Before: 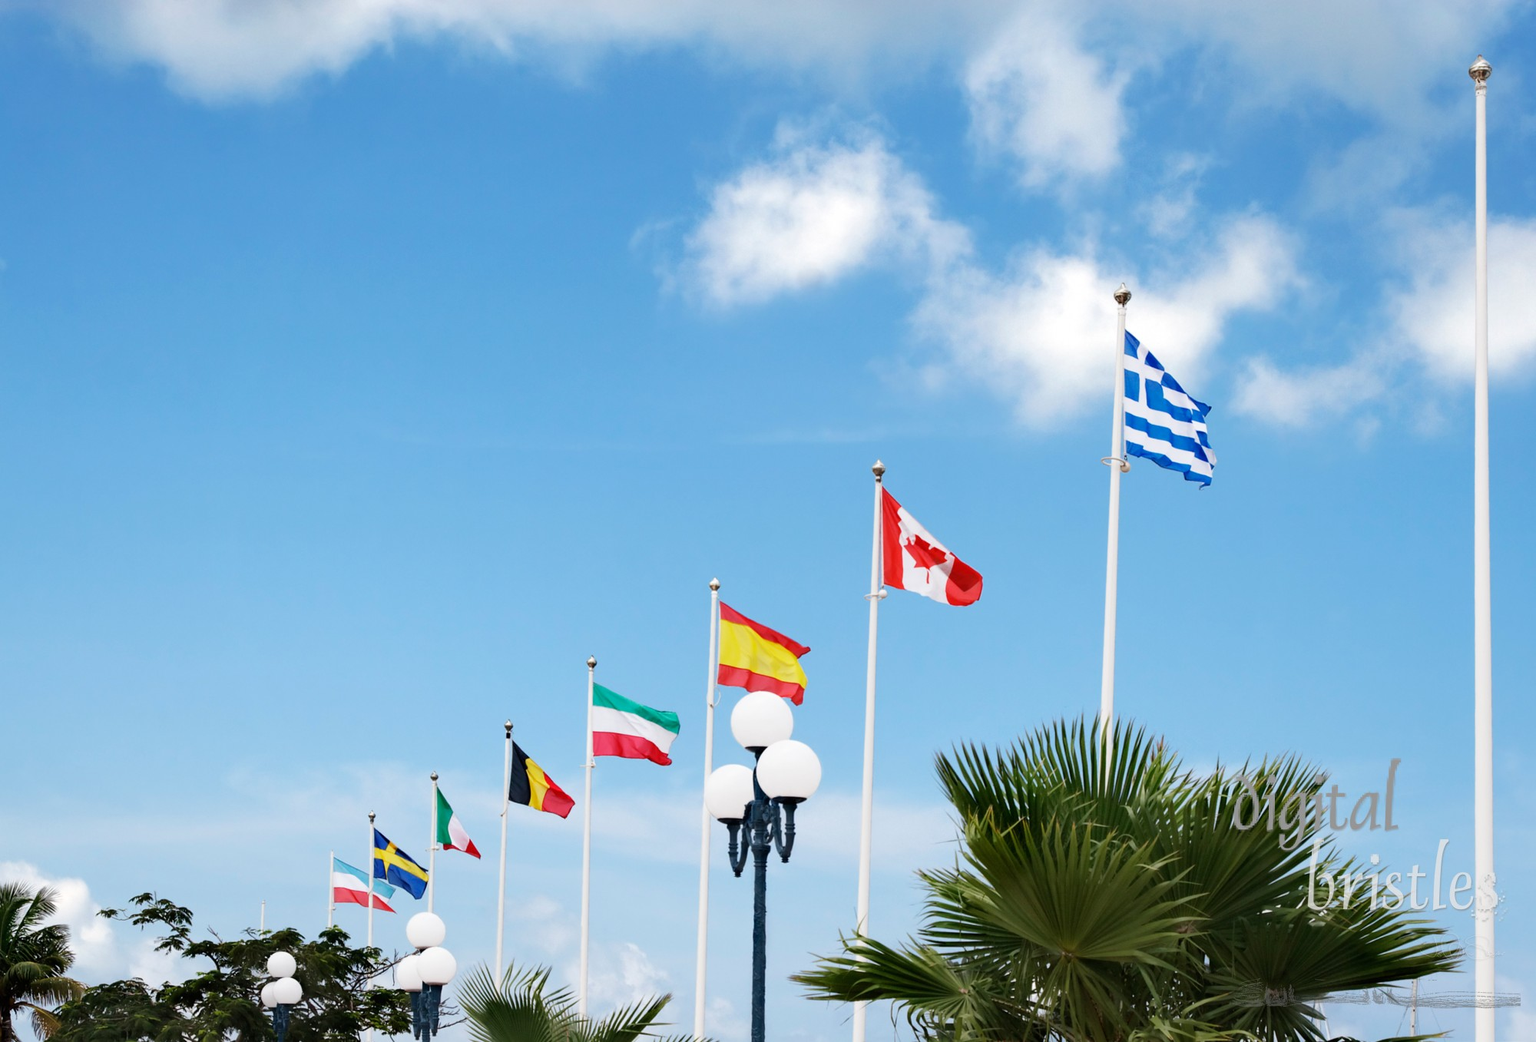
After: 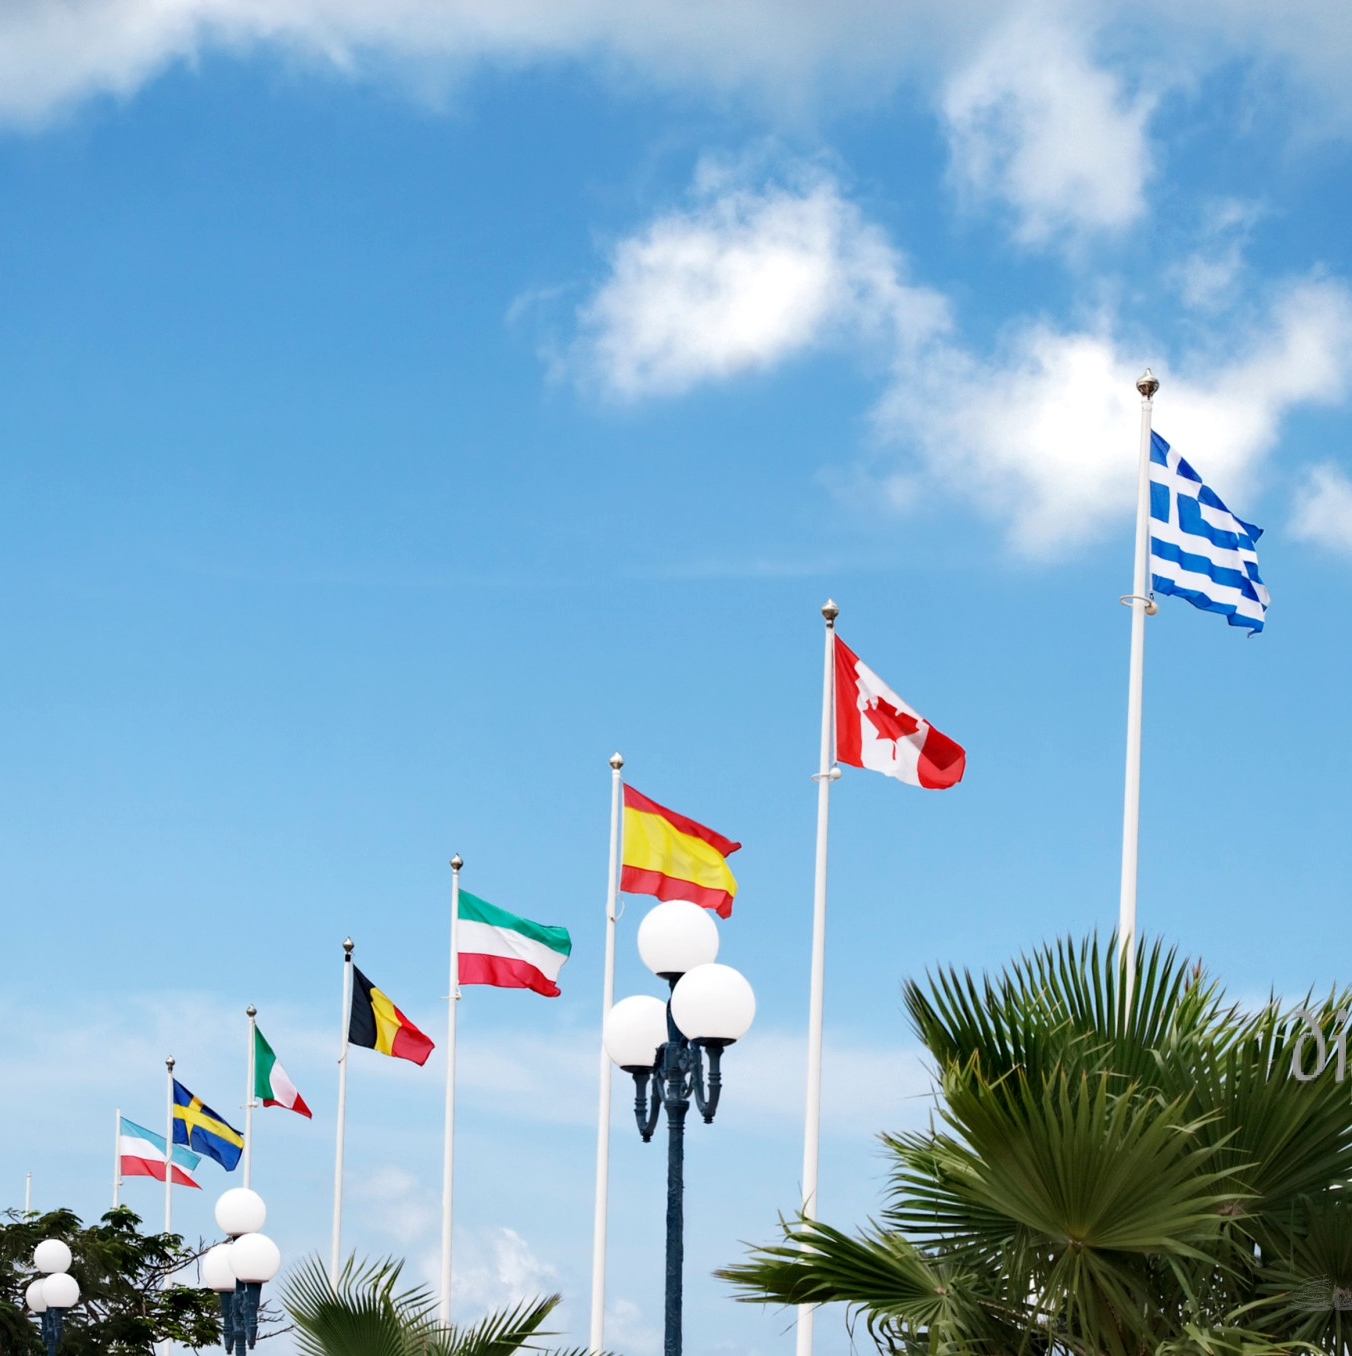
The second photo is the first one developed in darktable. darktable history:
local contrast: highlights 107%, shadows 98%, detail 119%, midtone range 0.2
crop and rotate: left 15.708%, right 16.669%
